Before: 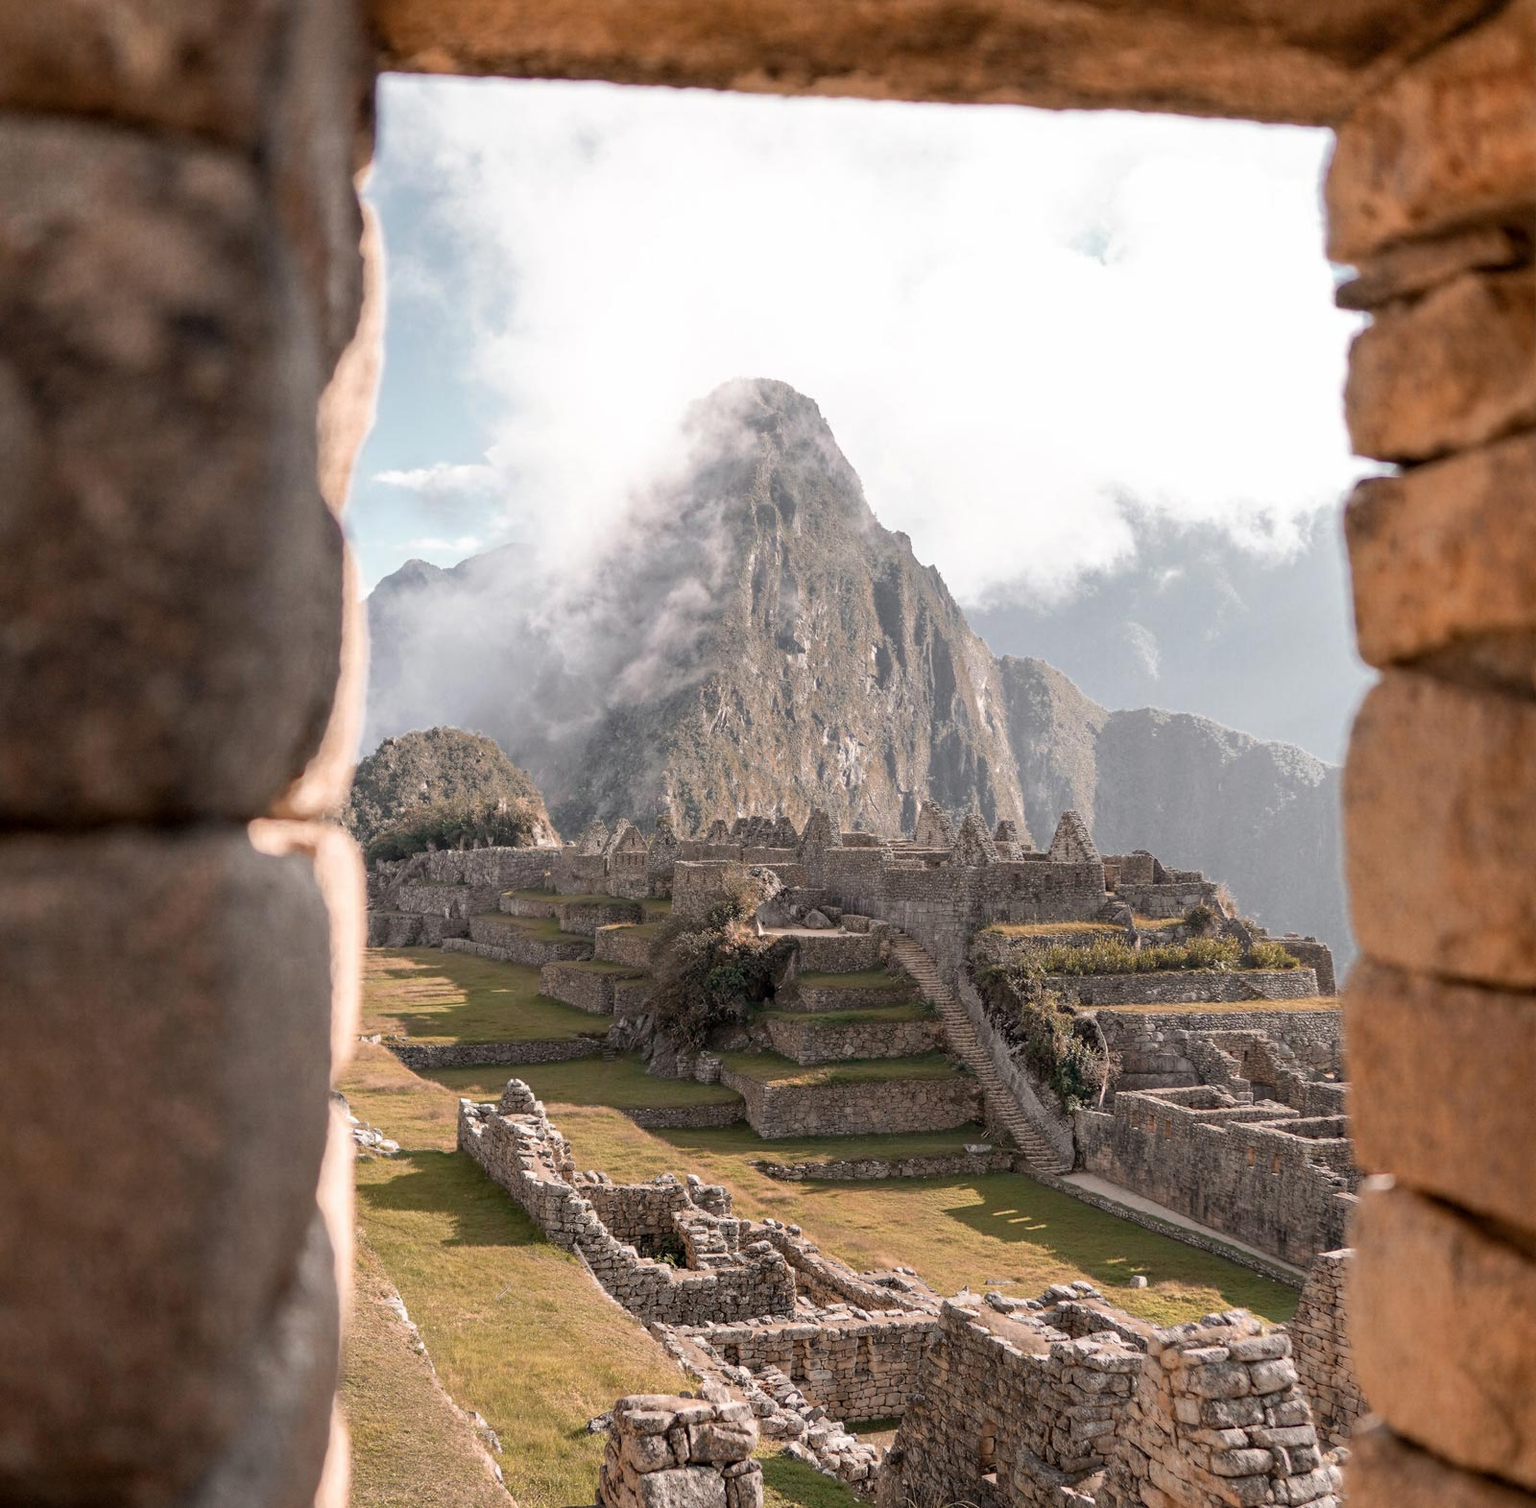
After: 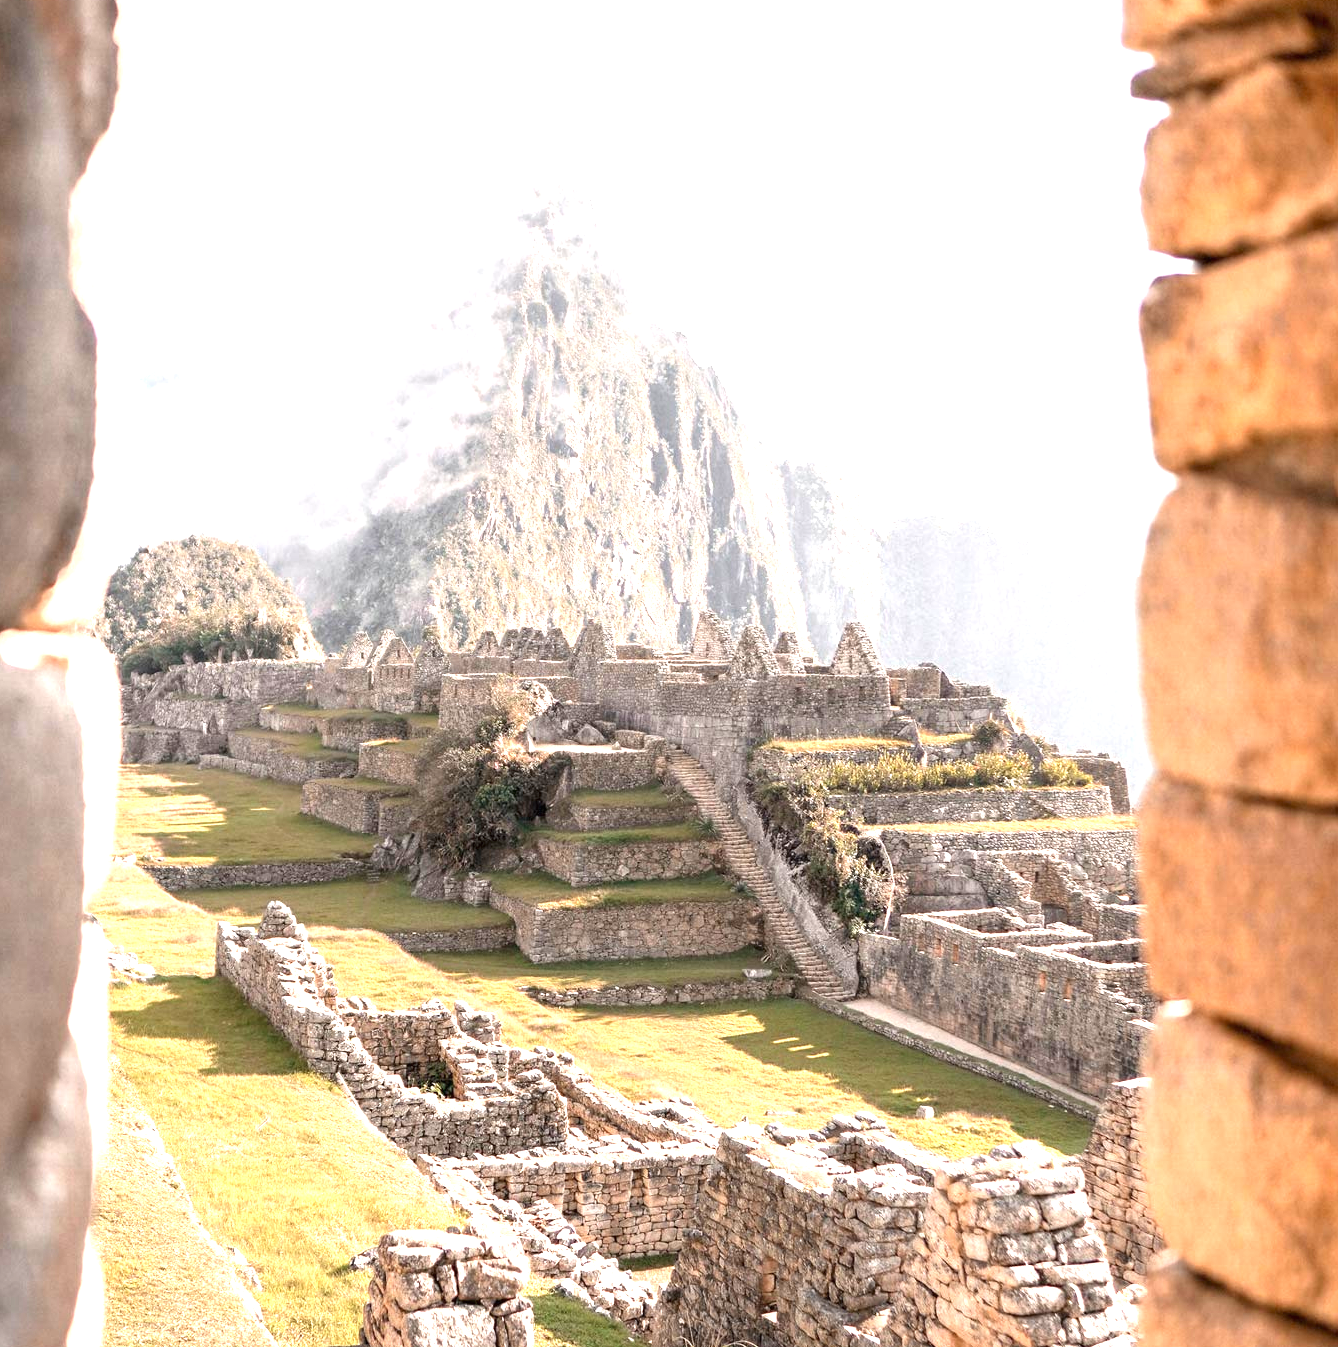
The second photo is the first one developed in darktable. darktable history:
exposure: black level correction 0, exposure 1.675 EV, compensate exposure bias true, compensate highlight preservation false
crop: left 16.315%, top 14.246%
